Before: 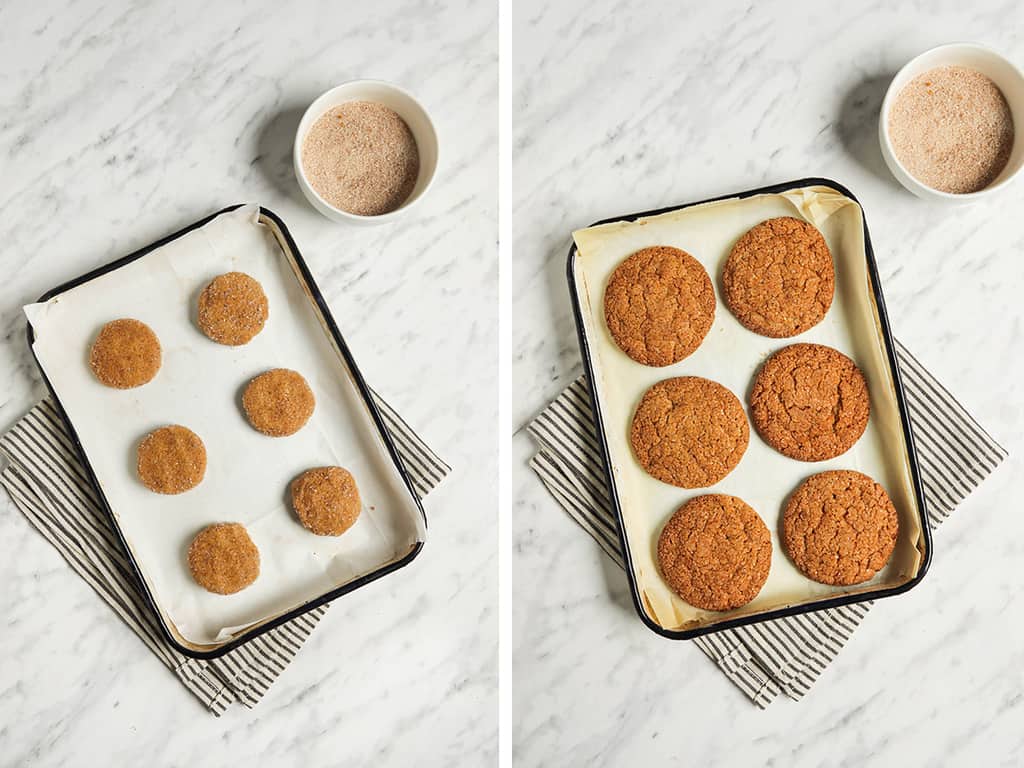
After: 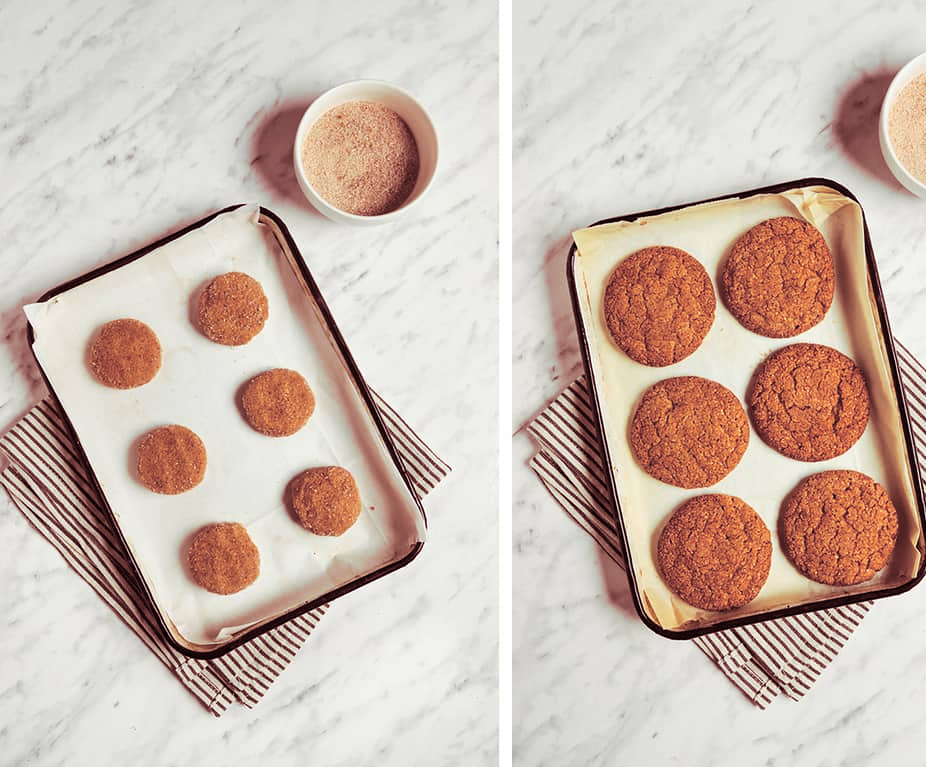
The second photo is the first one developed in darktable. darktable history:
crop: right 9.509%, bottom 0.031%
split-toning: highlights › saturation 0, balance -61.83
color zones: curves: ch1 [(0, 0.523) (0.143, 0.545) (0.286, 0.52) (0.429, 0.506) (0.571, 0.503) (0.714, 0.503) (0.857, 0.508) (1, 0.523)]
